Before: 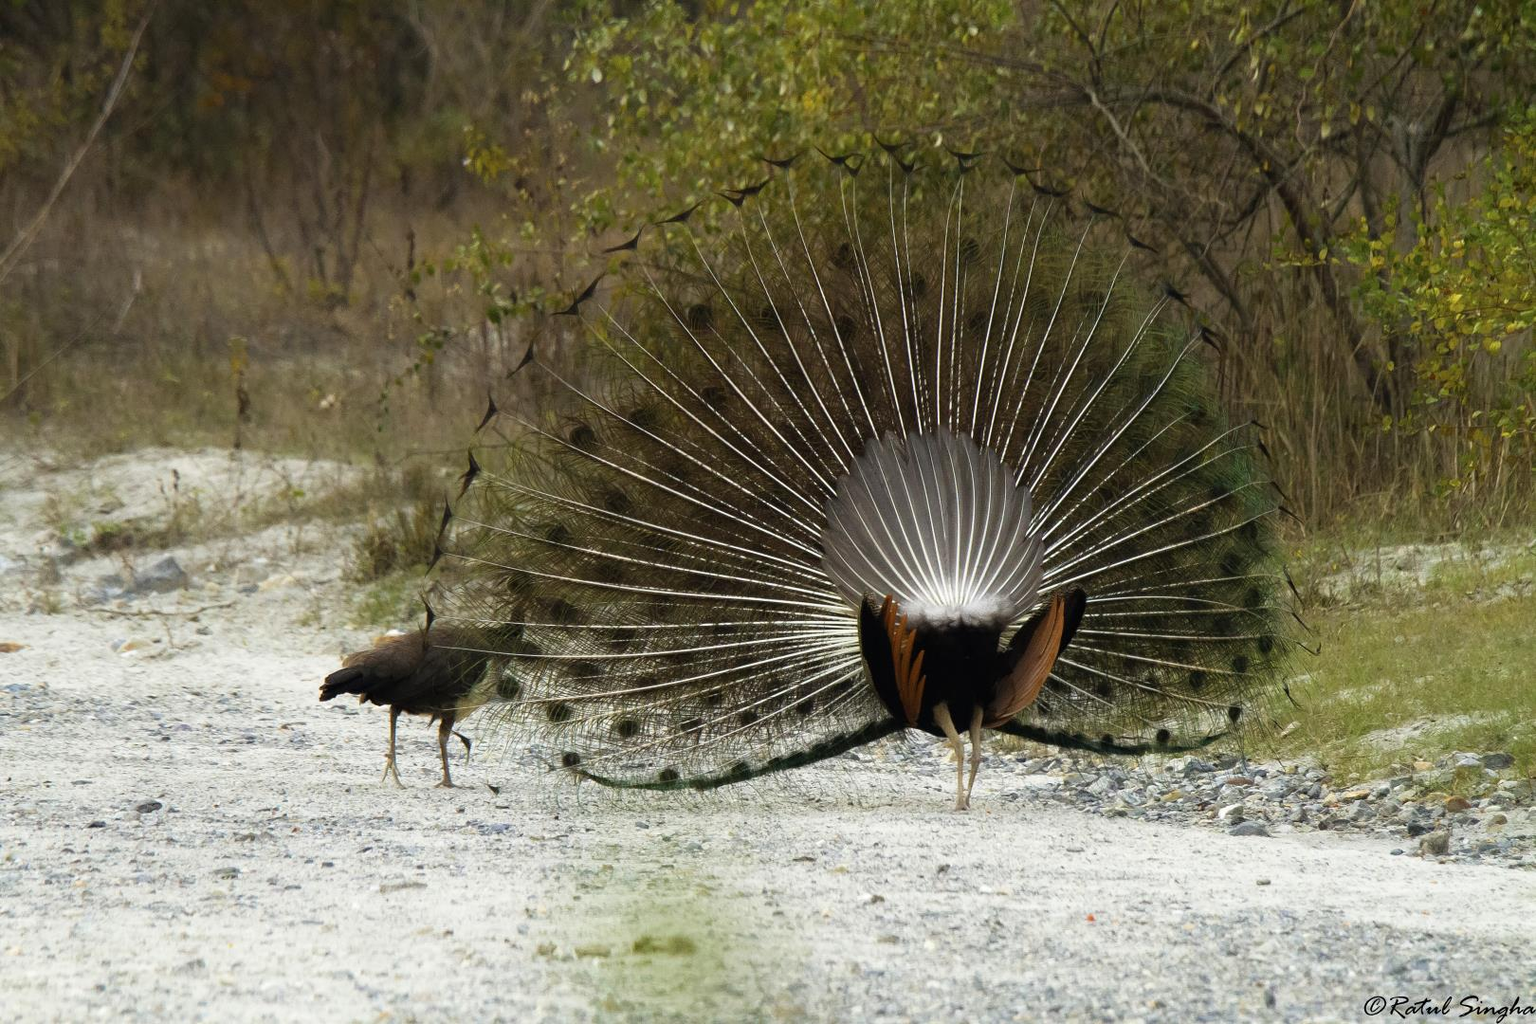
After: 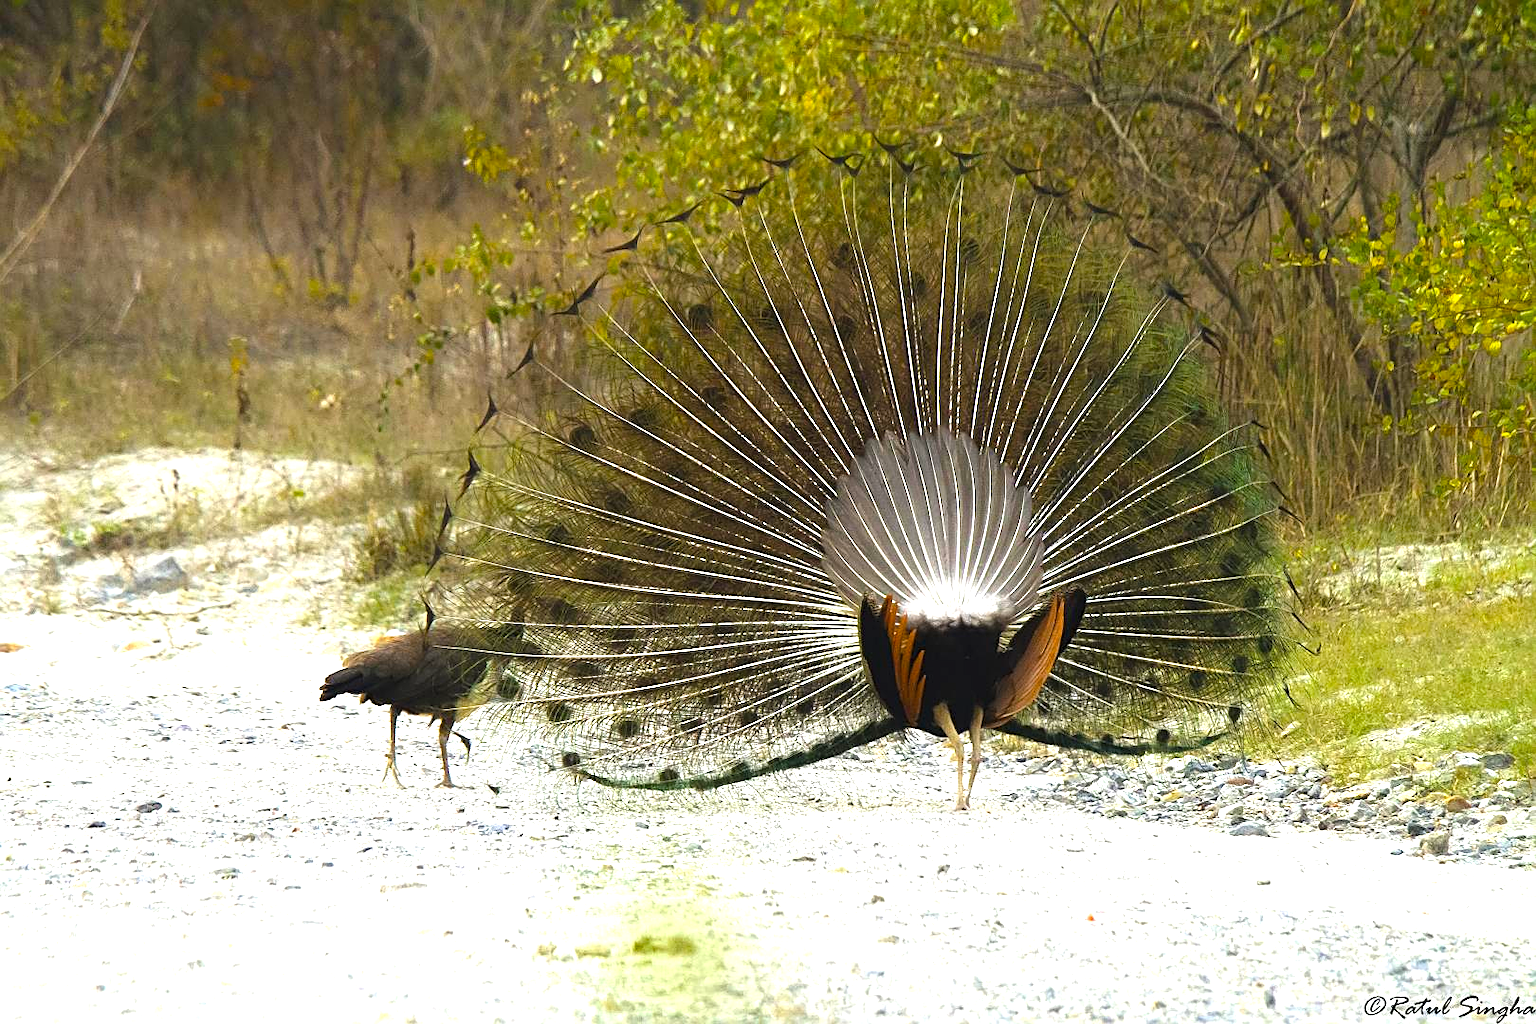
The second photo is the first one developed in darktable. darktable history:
color balance rgb: highlights gain › chroma 0.137%, highlights gain › hue 332.5°, perceptual saturation grading › global saturation 25.534%, global vibrance 20%
sharpen: on, module defaults
exposure: black level correction -0.002, exposure 1.109 EV, compensate highlight preservation false
